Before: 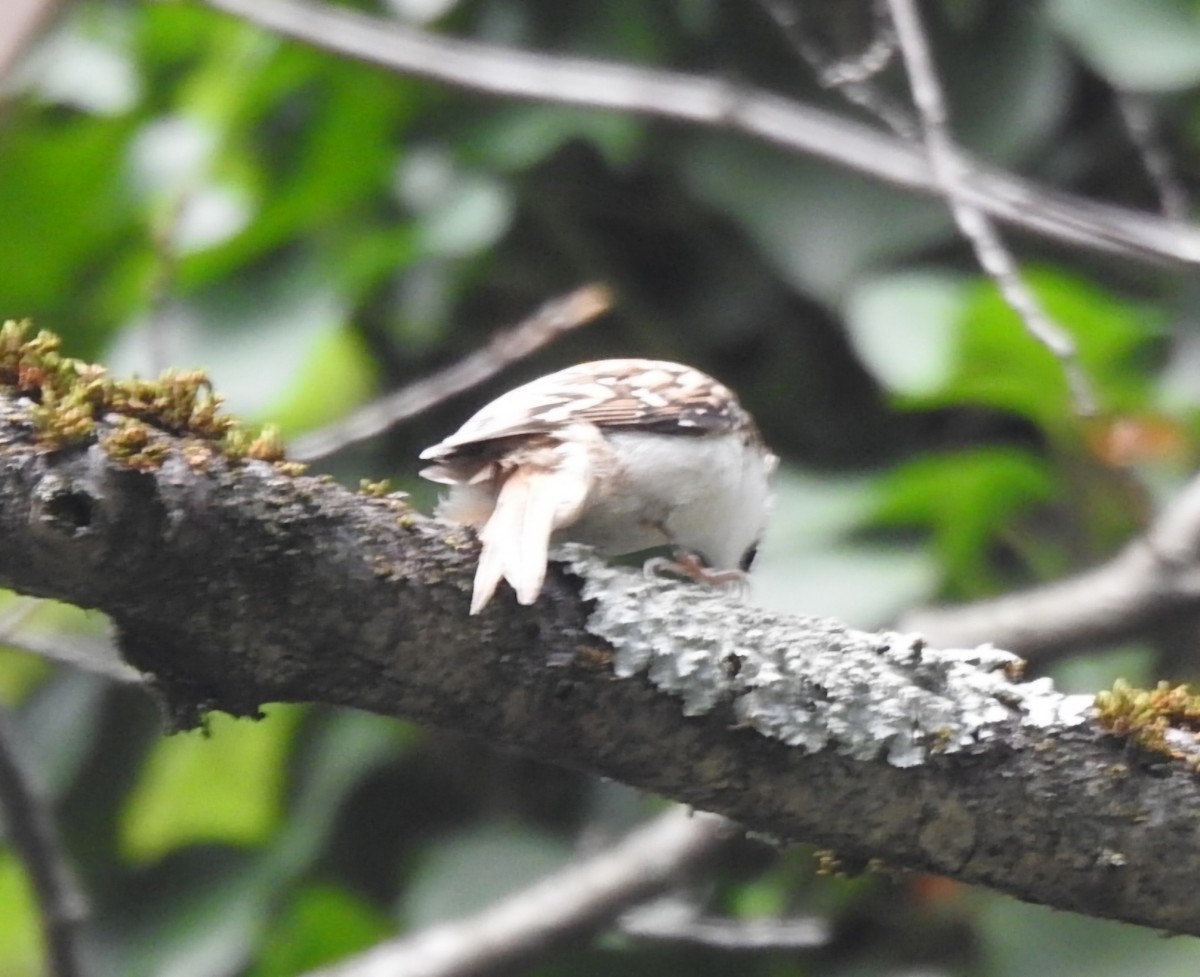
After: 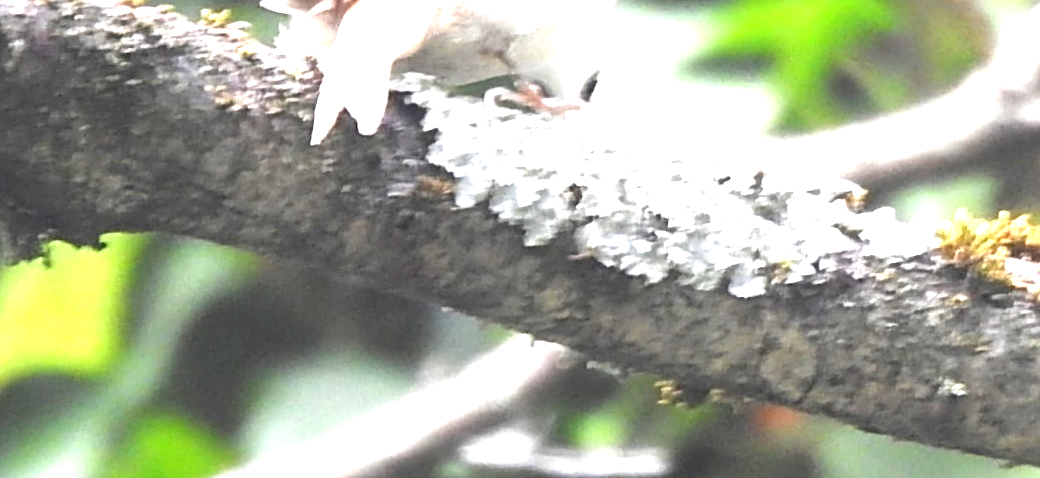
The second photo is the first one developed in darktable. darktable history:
sharpen: on, module defaults
exposure: black level correction 0, exposure 1.675 EV, compensate exposure bias true, compensate highlight preservation false
crop and rotate: left 13.306%, top 48.129%, bottom 2.928%
